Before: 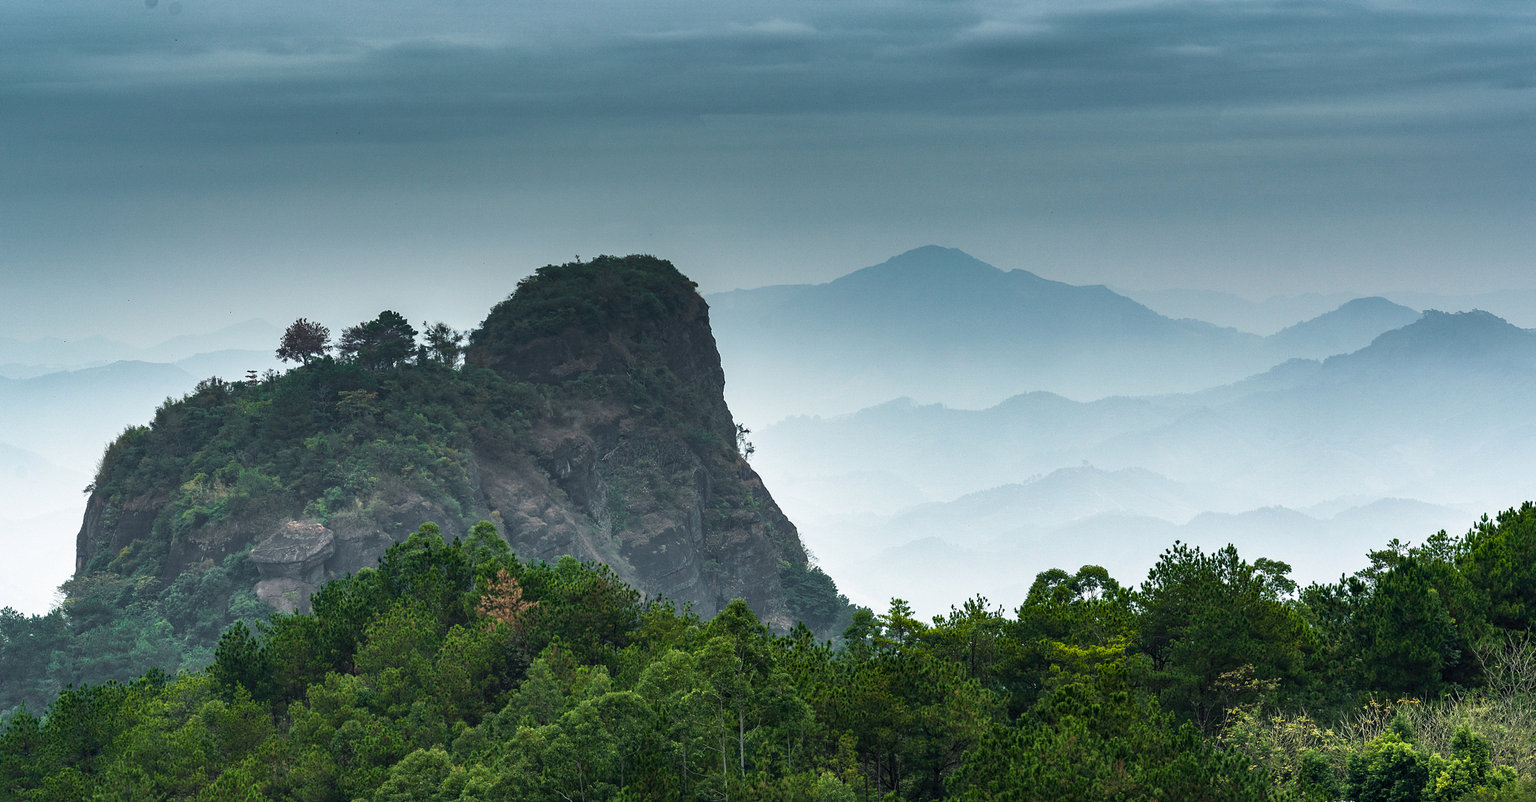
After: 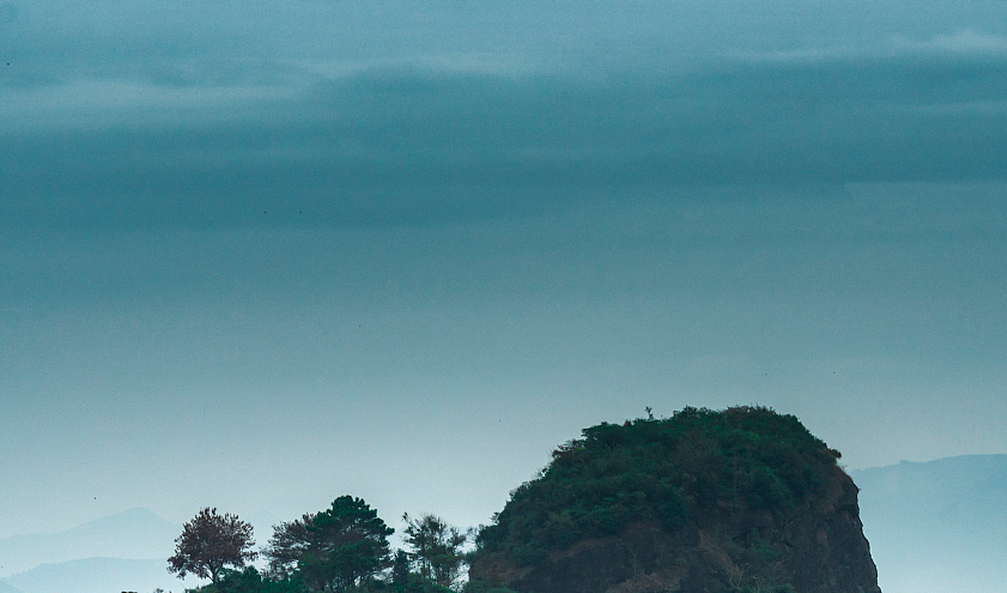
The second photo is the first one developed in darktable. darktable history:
crop and rotate: left 11.157%, top 0.051%, right 47.759%, bottom 53.62%
contrast equalizer: y [[0.5, 0.488, 0.462, 0.461, 0.491, 0.5], [0.5 ×6], [0.5 ×6], [0 ×6], [0 ×6]], mix 0.784
